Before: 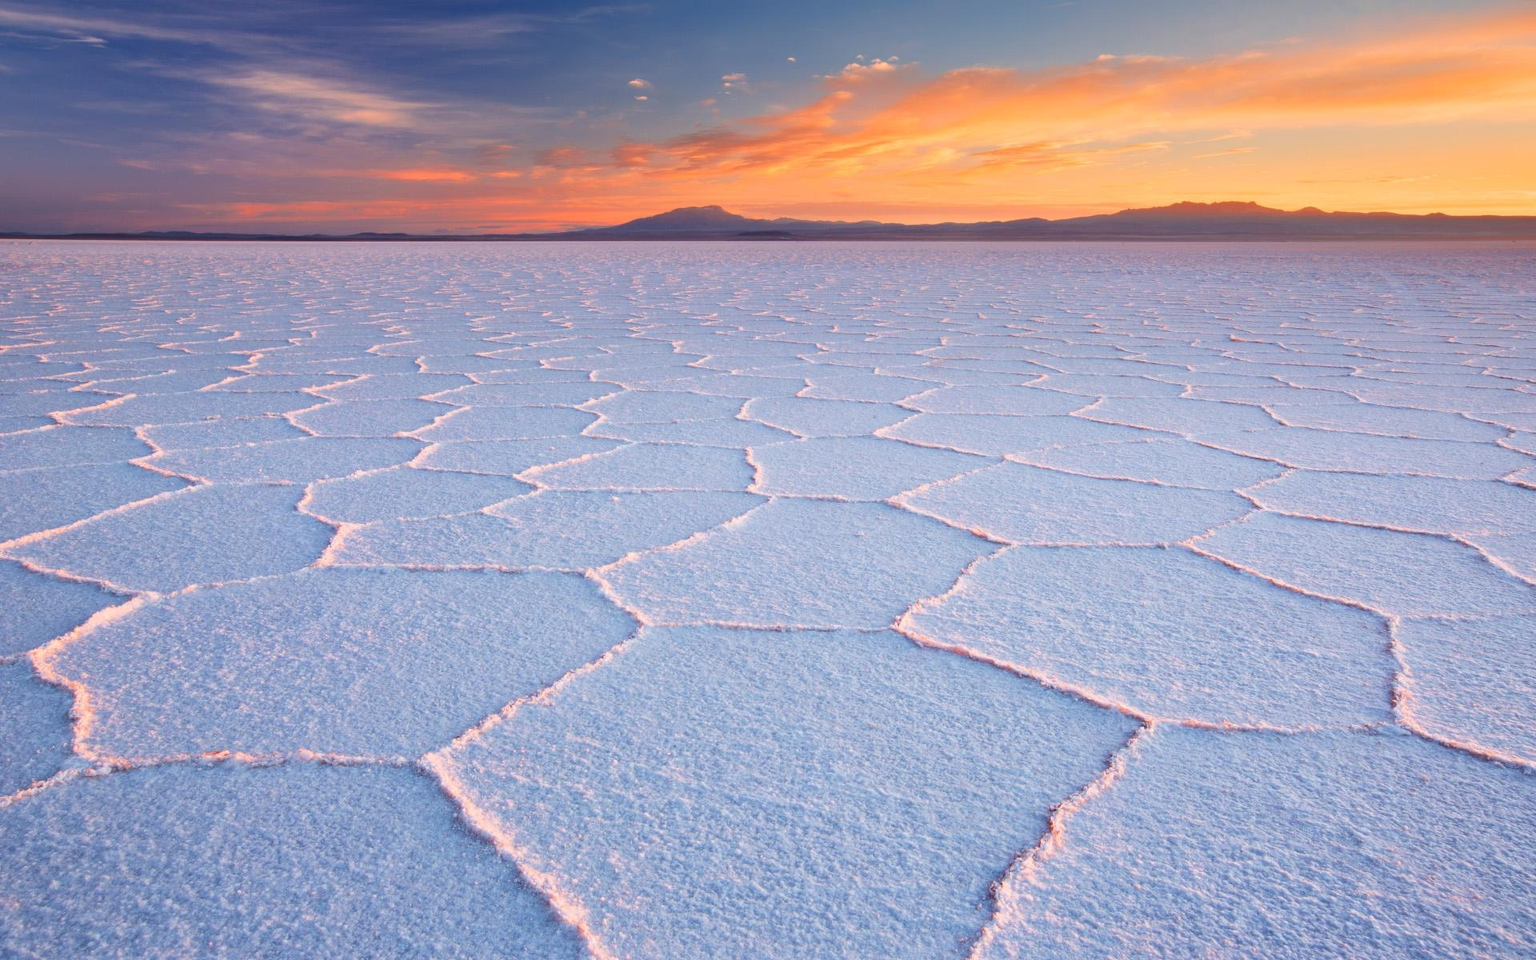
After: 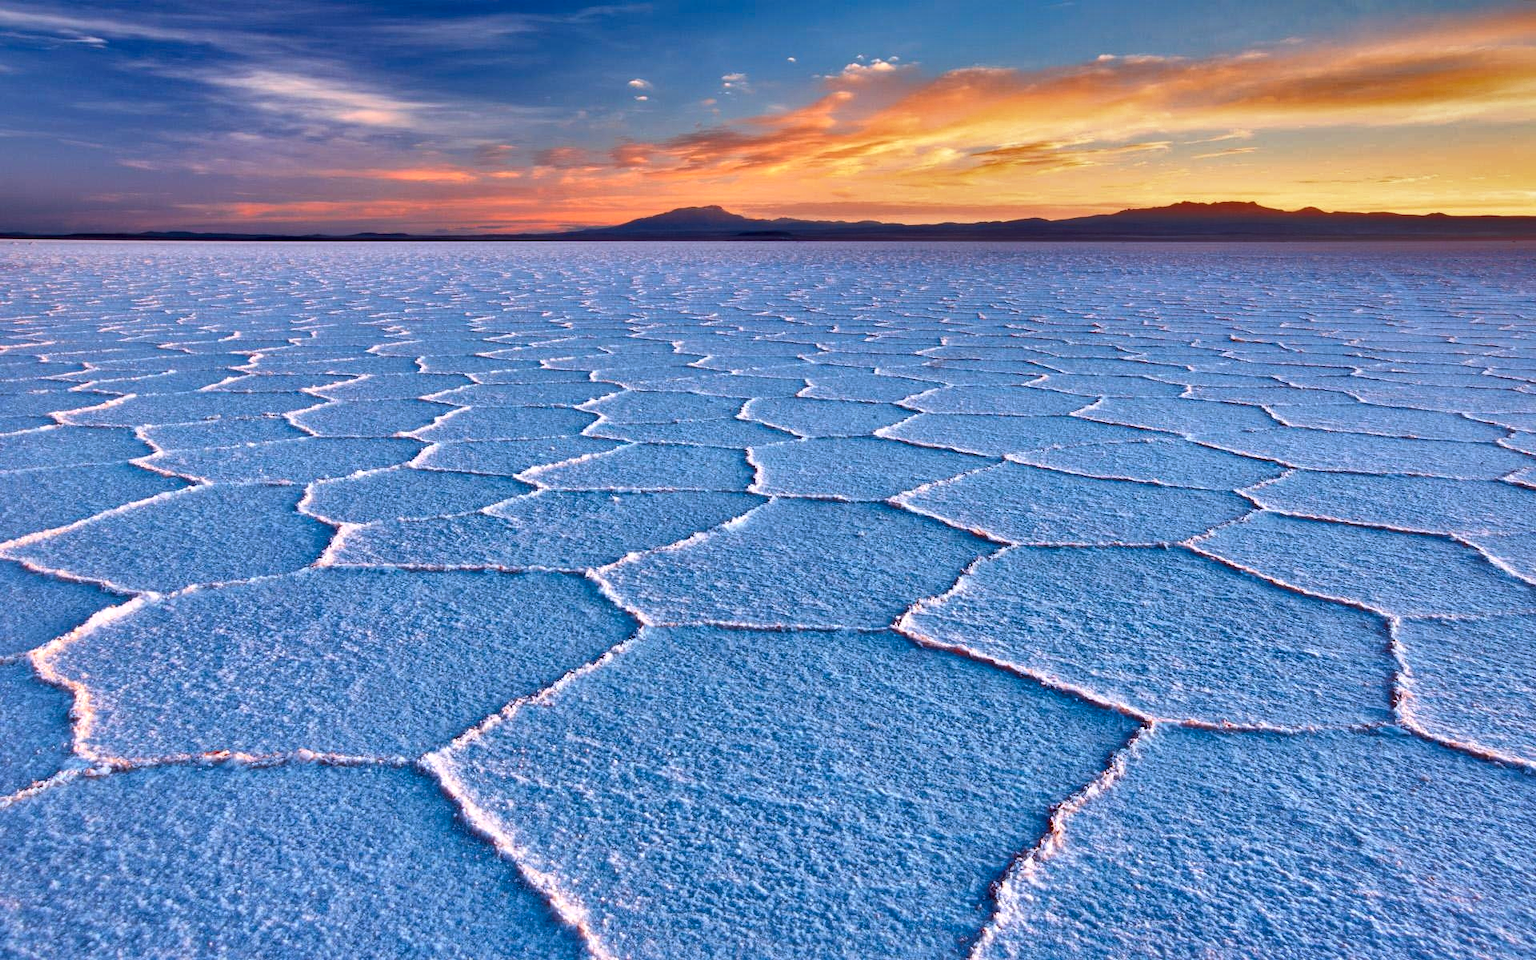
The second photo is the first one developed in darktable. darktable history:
shadows and highlights: shadows 20.83, highlights -82.26, soften with gaussian
contrast equalizer: octaves 7, y [[0.6 ×6], [0.55 ×6], [0 ×6], [0 ×6], [0 ×6]]
local contrast: mode bilateral grid, contrast 21, coarseness 50, detail 120%, midtone range 0.2
color calibration: x 0.383, y 0.372, temperature 3906.38 K
